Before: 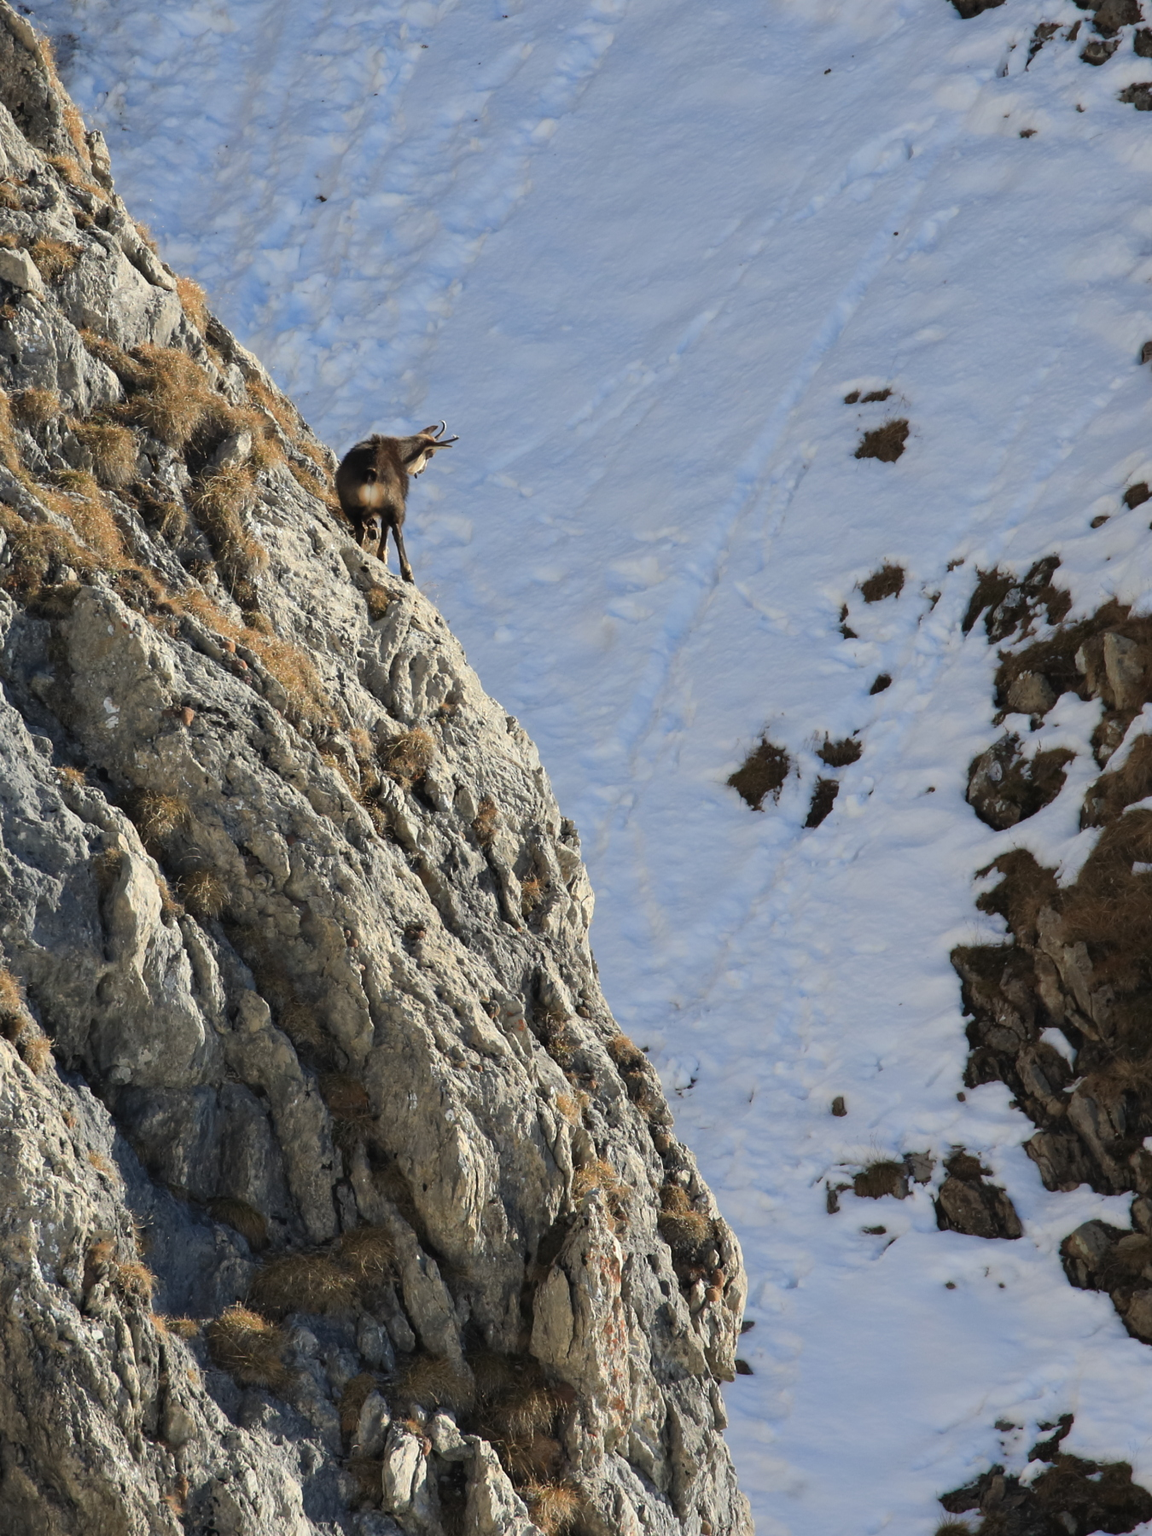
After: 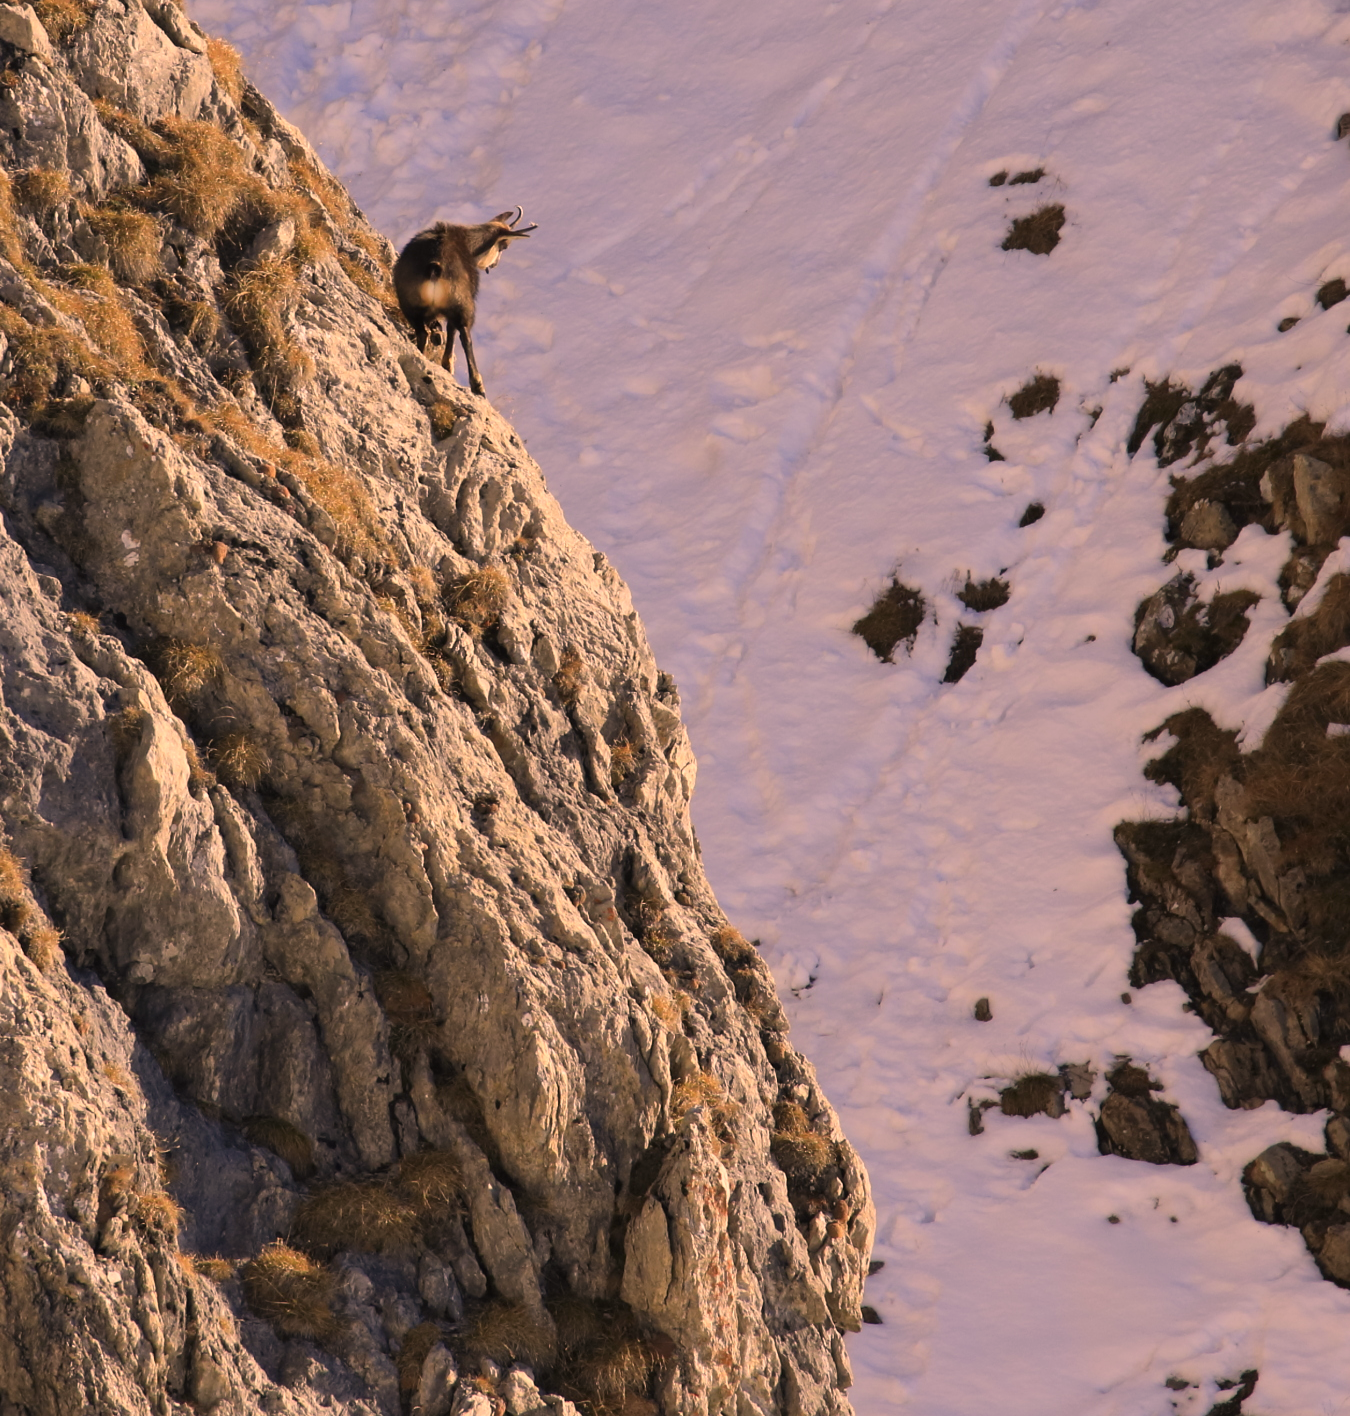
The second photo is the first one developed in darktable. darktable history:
crop and rotate: top 15.946%, bottom 5.34%
color correction: highlights a* 22.49, highlights b* 21.55
